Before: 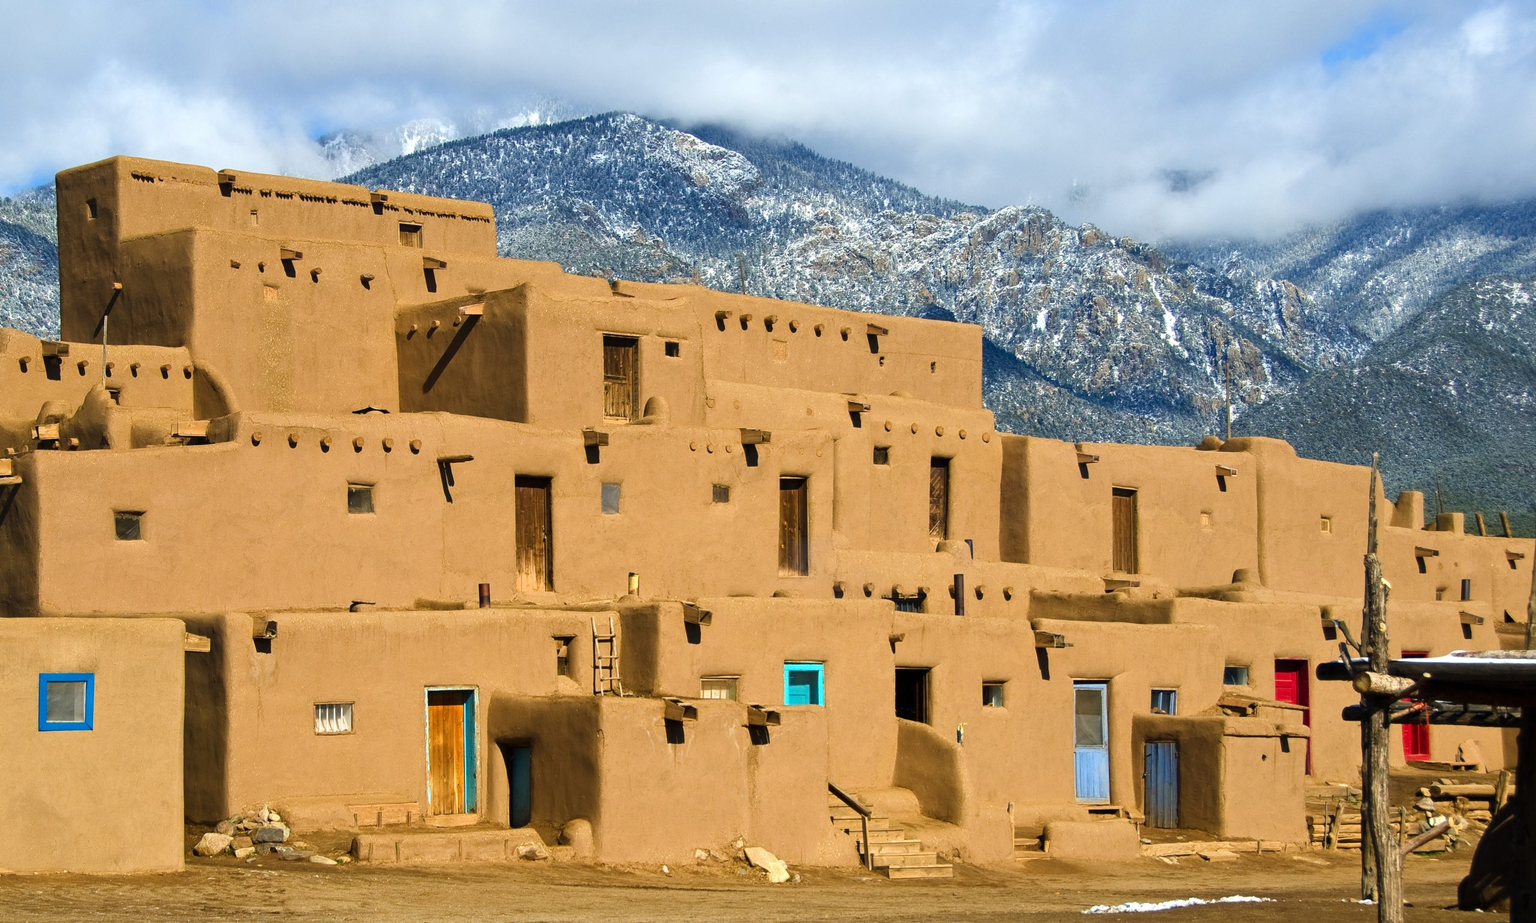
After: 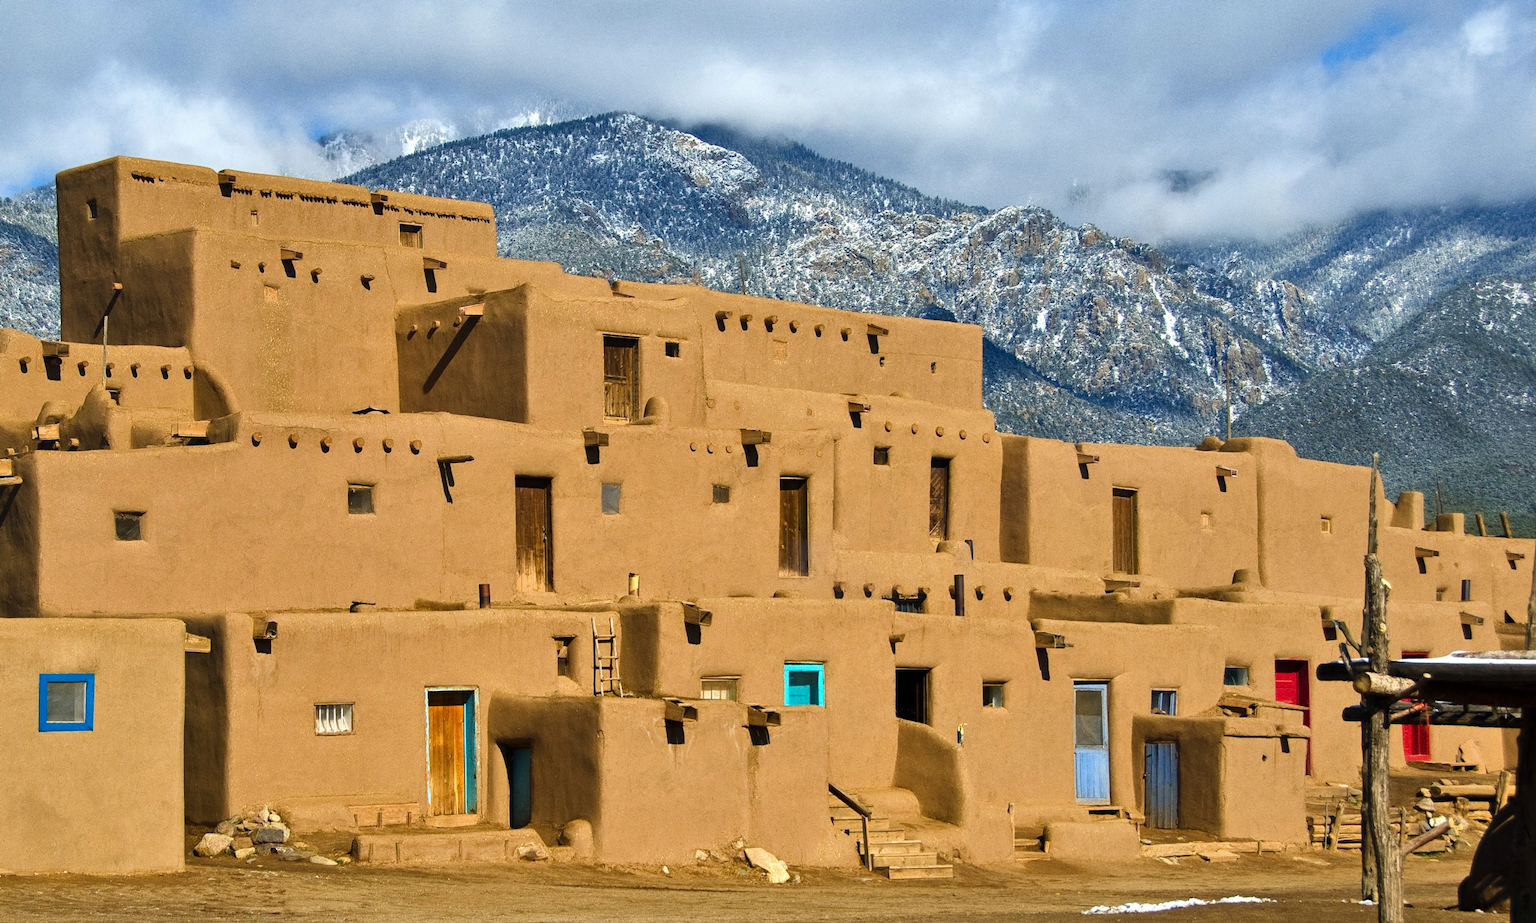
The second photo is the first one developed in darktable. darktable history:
grain: coarseness 0.47 ISO
shadows and highlights: soften with gaussian
